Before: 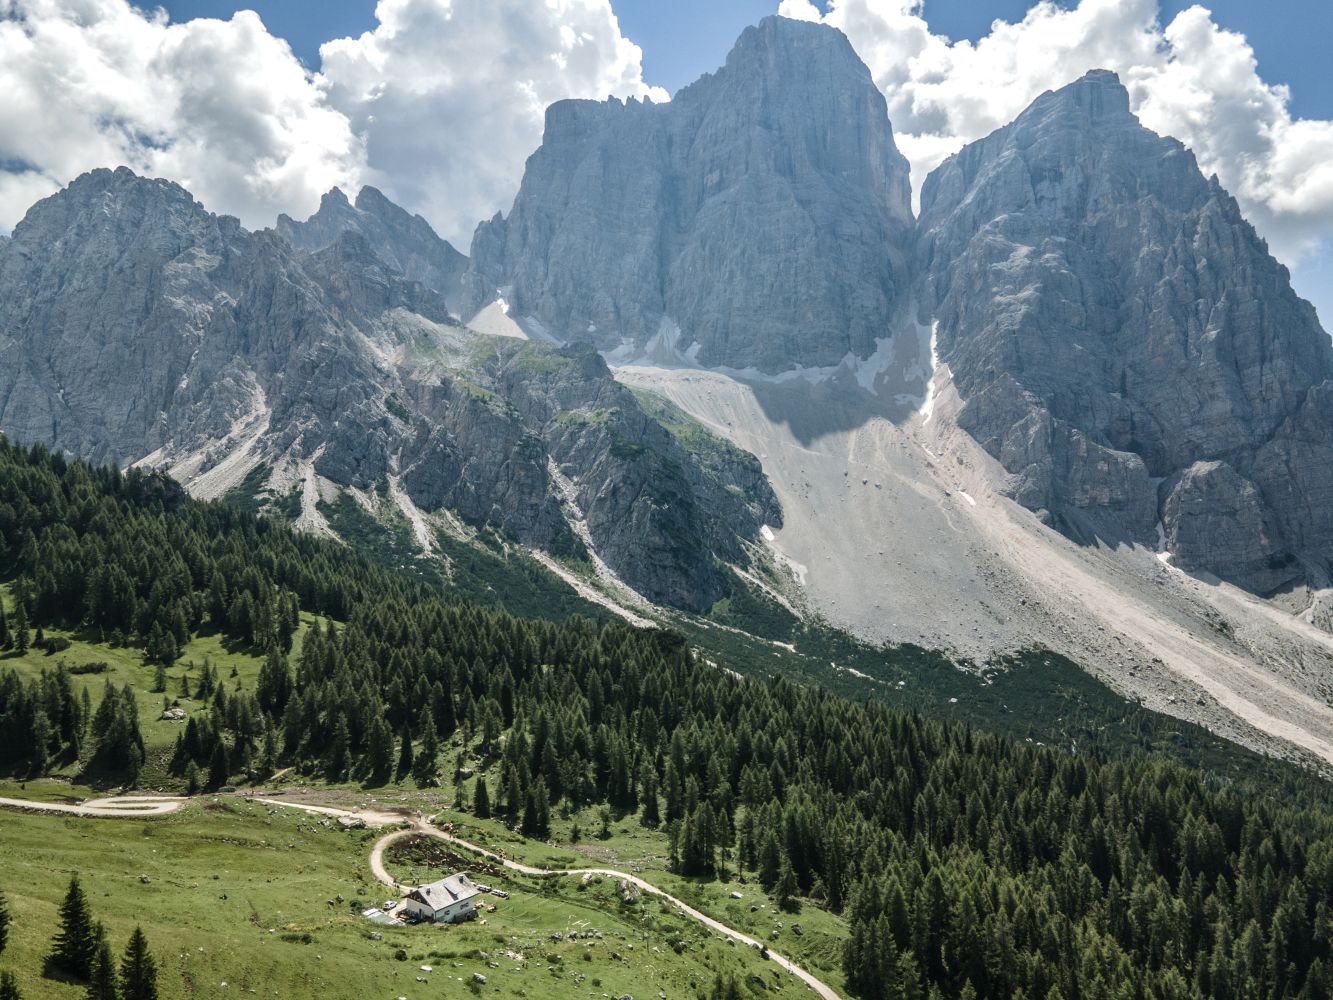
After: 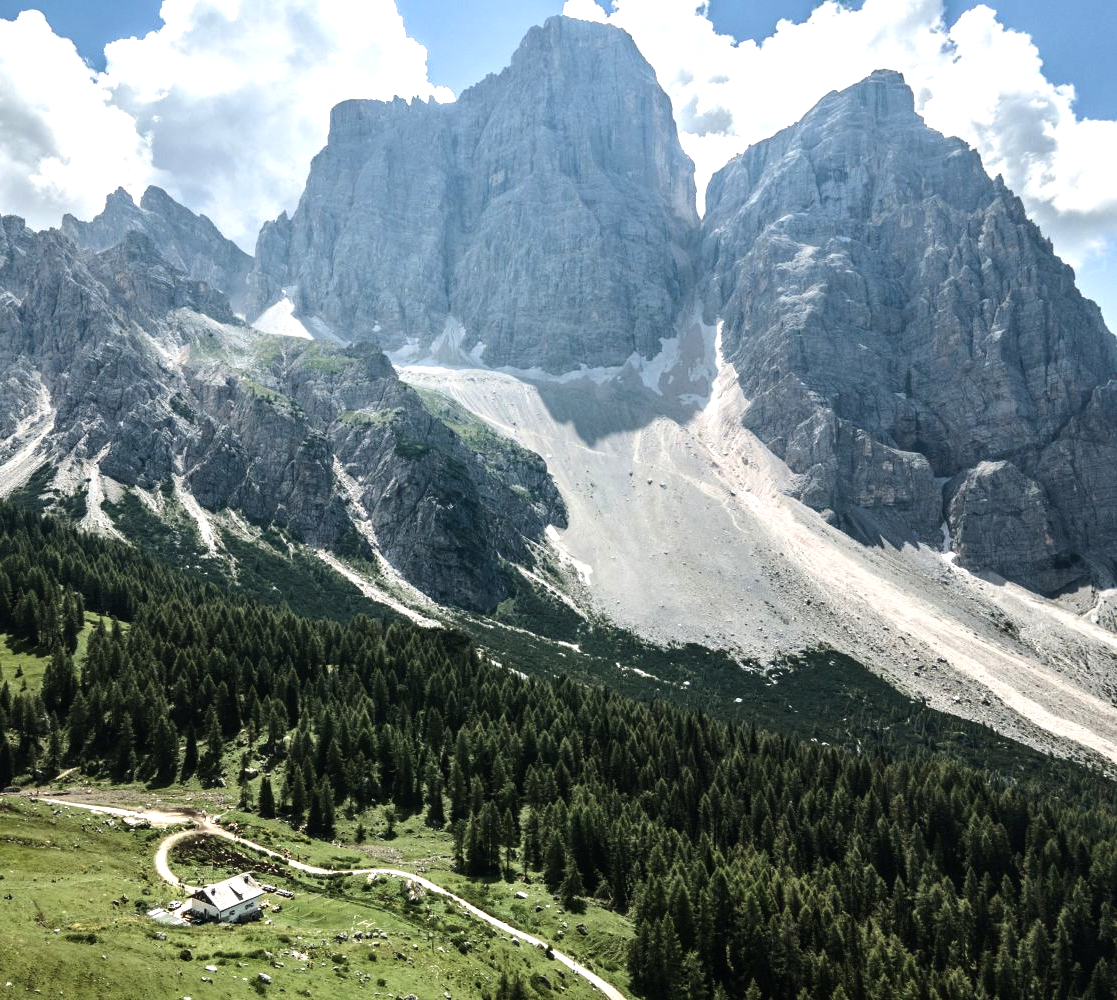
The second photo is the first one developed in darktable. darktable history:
tone equalizer: -8 EV -0.75 EV, -7 EV -0.7 EV, -6 EV -0.6 EV, -5 EV -0.4 EV, -3 EV 0.4 EV, -2 EV 0.6 EV, -1 EV 0.7 EV, +0 EV 0.75 EV, edges refinement/feathering 500, mask exposure compensation -1.57 EV, preserve details no
crop: left 16.145%
